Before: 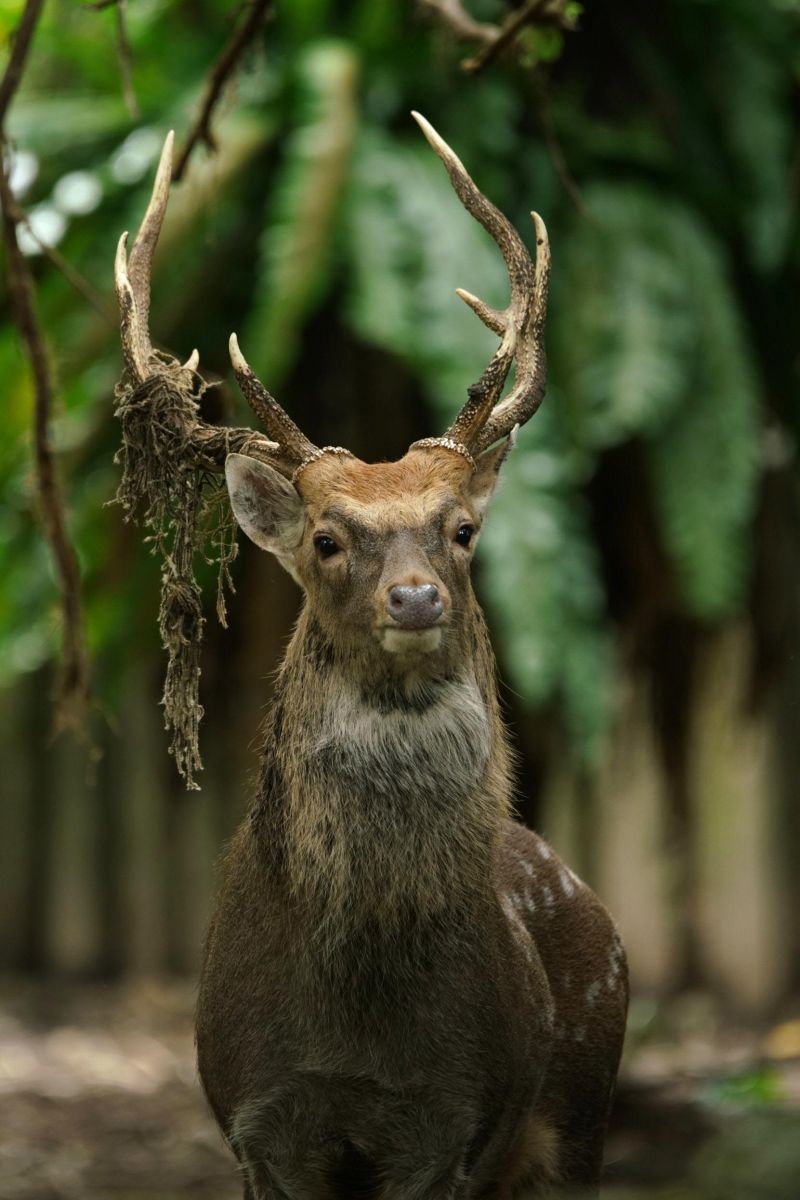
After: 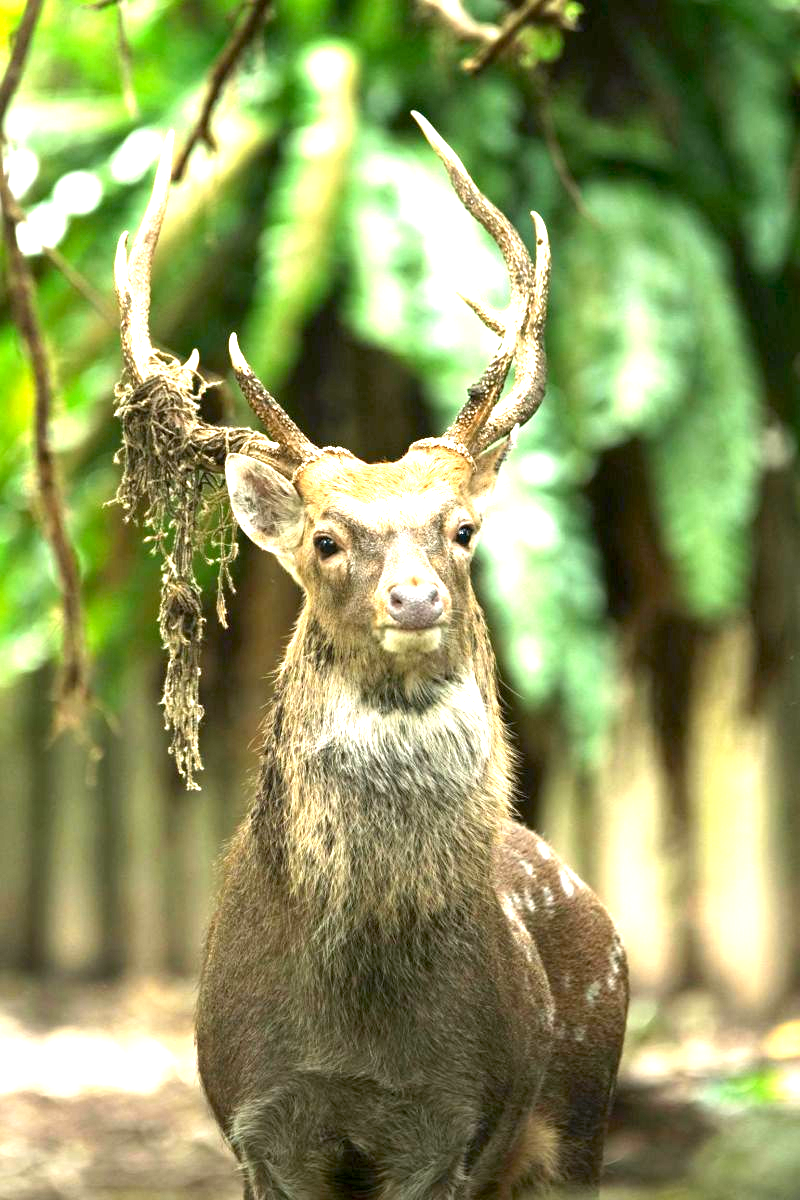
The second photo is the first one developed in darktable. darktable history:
exposure: black level correction 0.001, exposure 2.532 EV, compensate highlight preservation false
